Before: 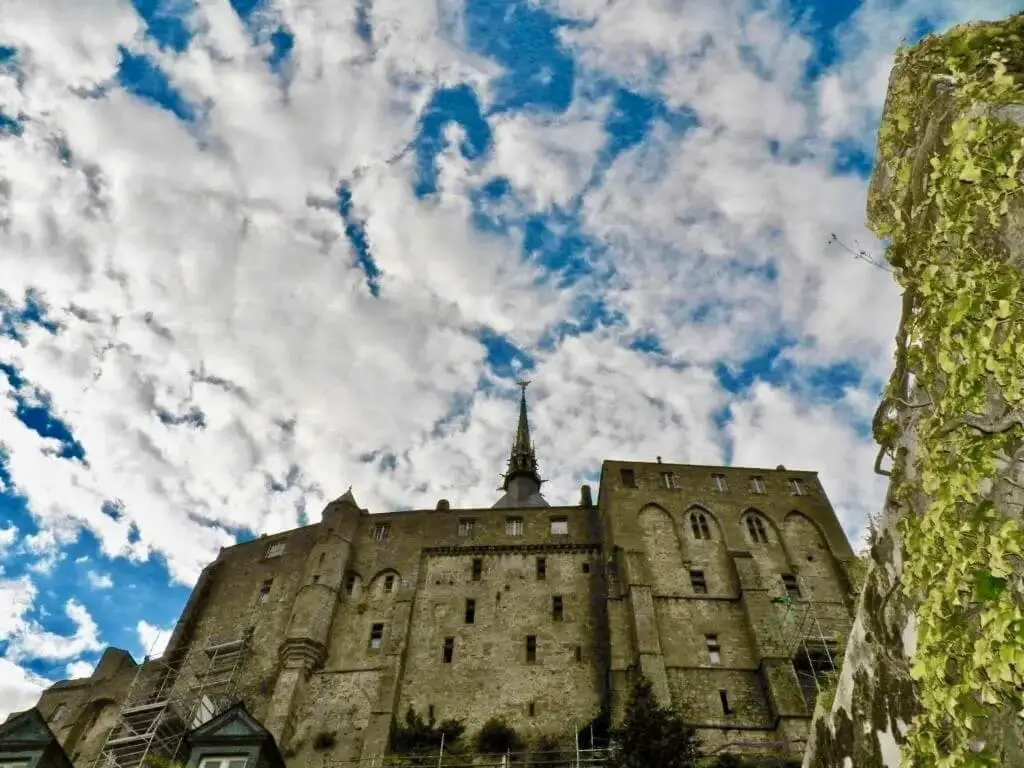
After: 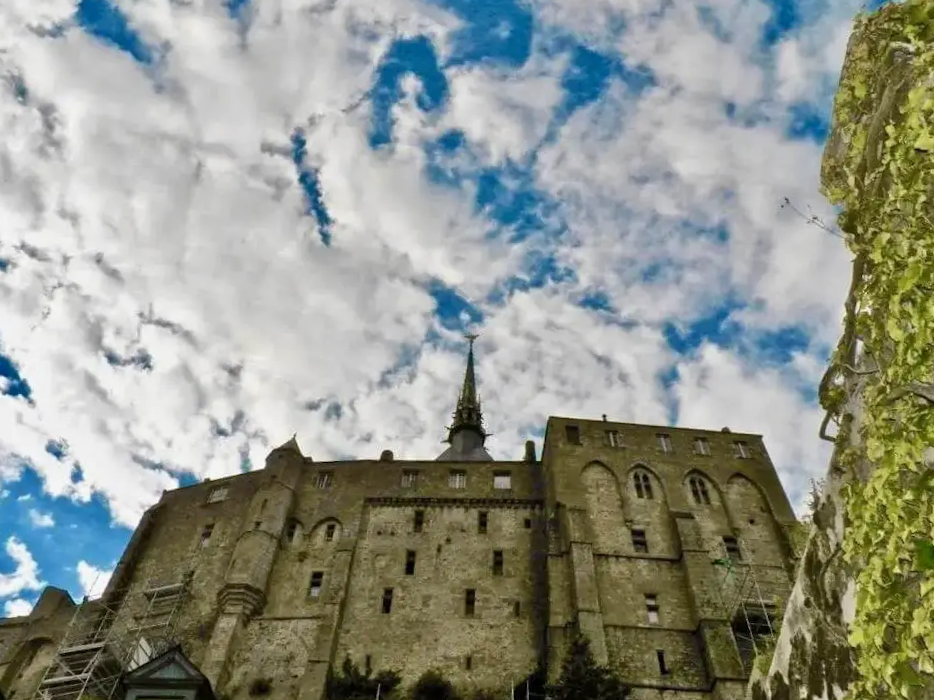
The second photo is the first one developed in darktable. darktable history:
crop and rotate: angle -1.96°, left 3.097%, top 4.154%, right 1.586%, bottom 0.529%
tone equalizer: -7 EV 0.18 EV, -6 EV 0.12 EV, -5 EV 0.08 EV, -4 EV 0.04 EV, -2 EV -0.02 EV, -1 EV -0.04 EV, +0 EV -0.06 EV, luminance estimator HSV value / RGB max
